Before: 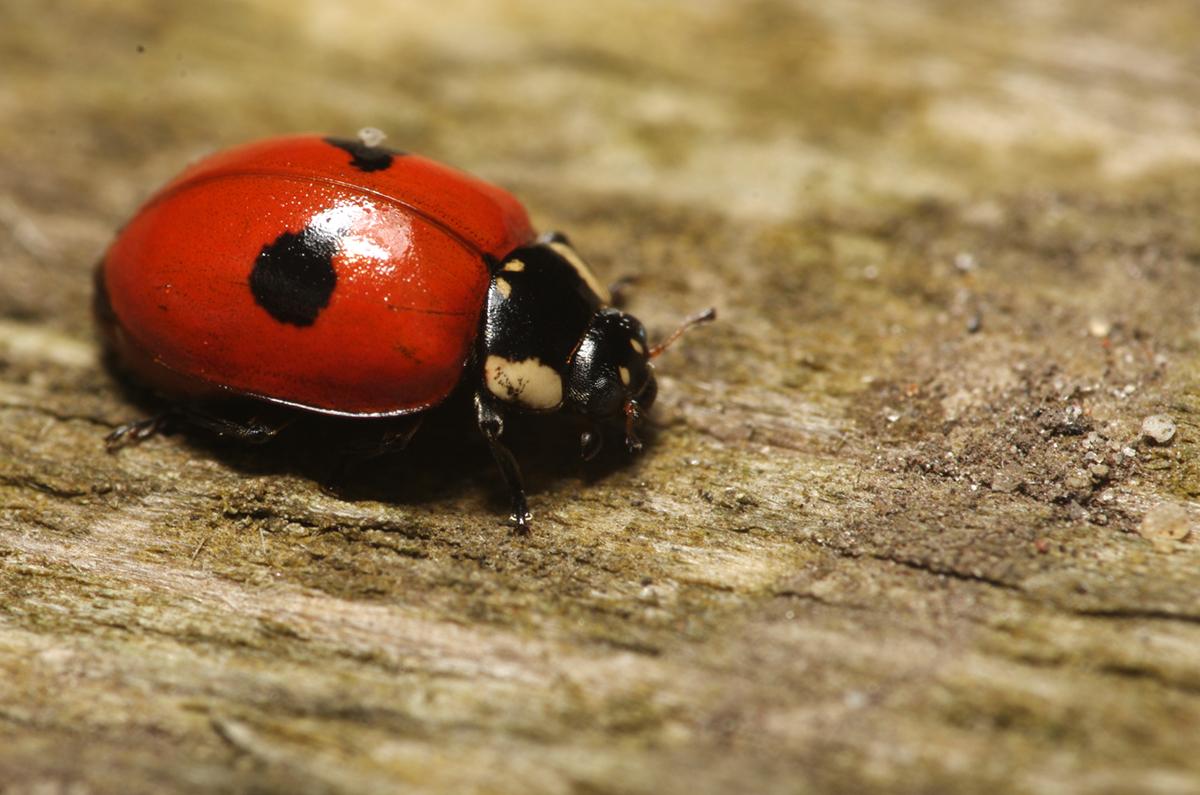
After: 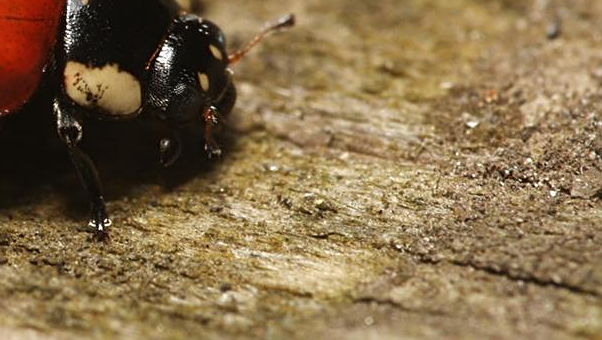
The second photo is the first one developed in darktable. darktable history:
crop: left 35.145%, top 37.084%, right 14.615%, bottom 20.03%
sharpen: radius 2.117, amount 0.385, threshold 0.186
